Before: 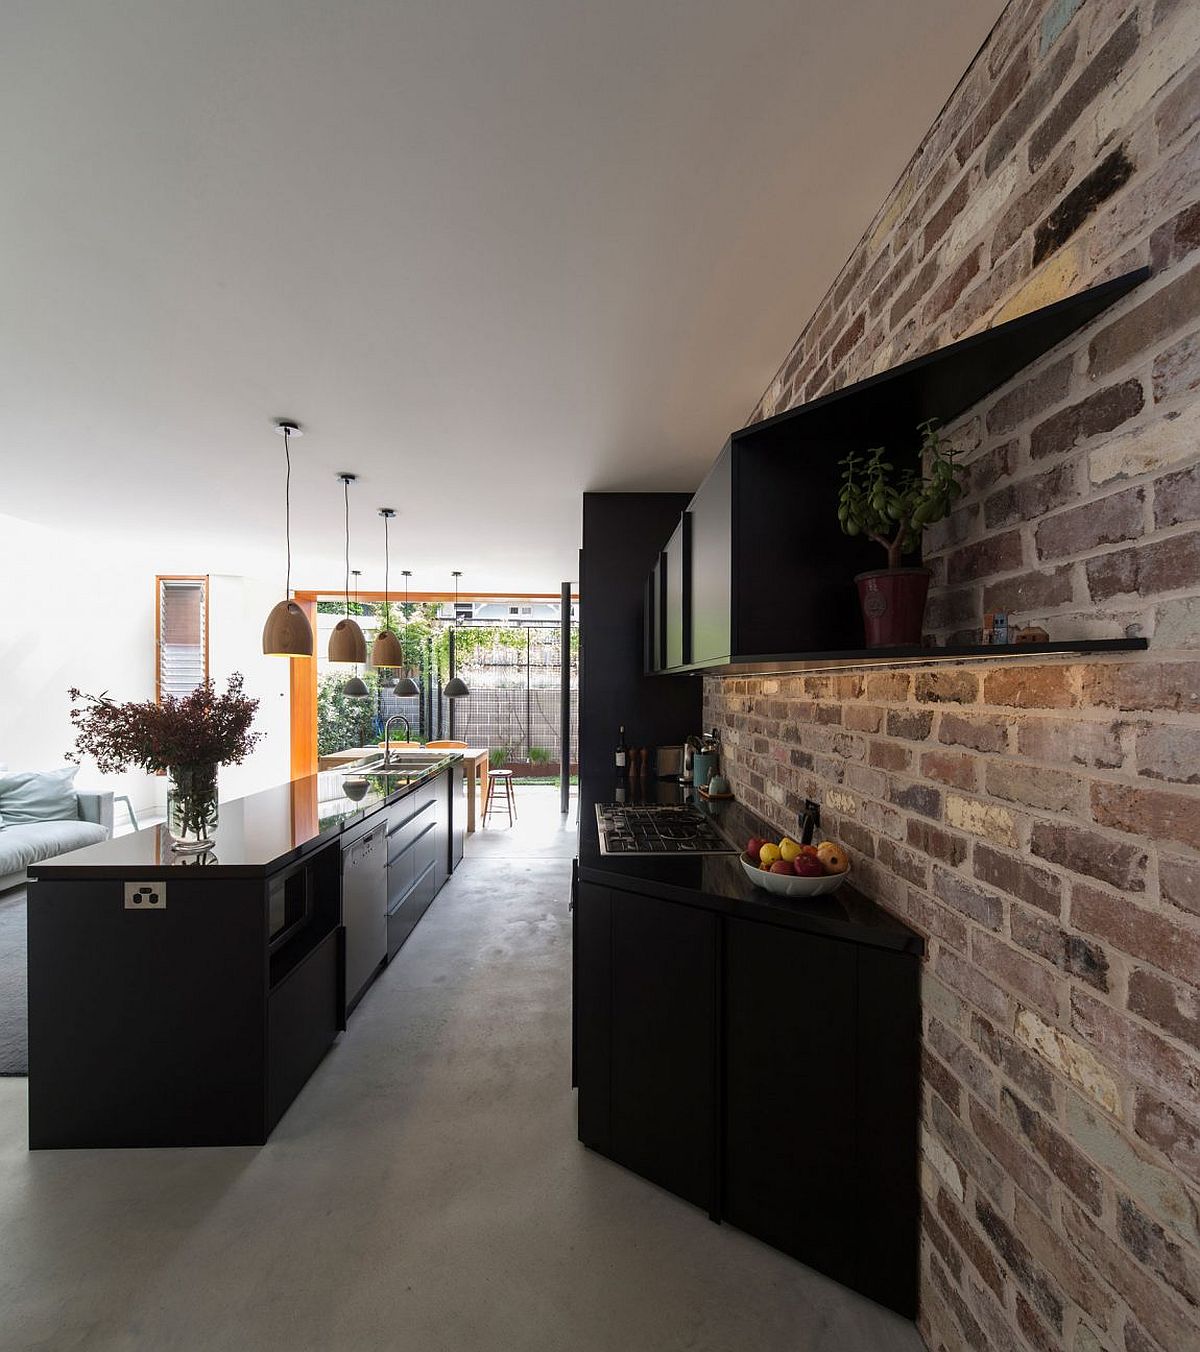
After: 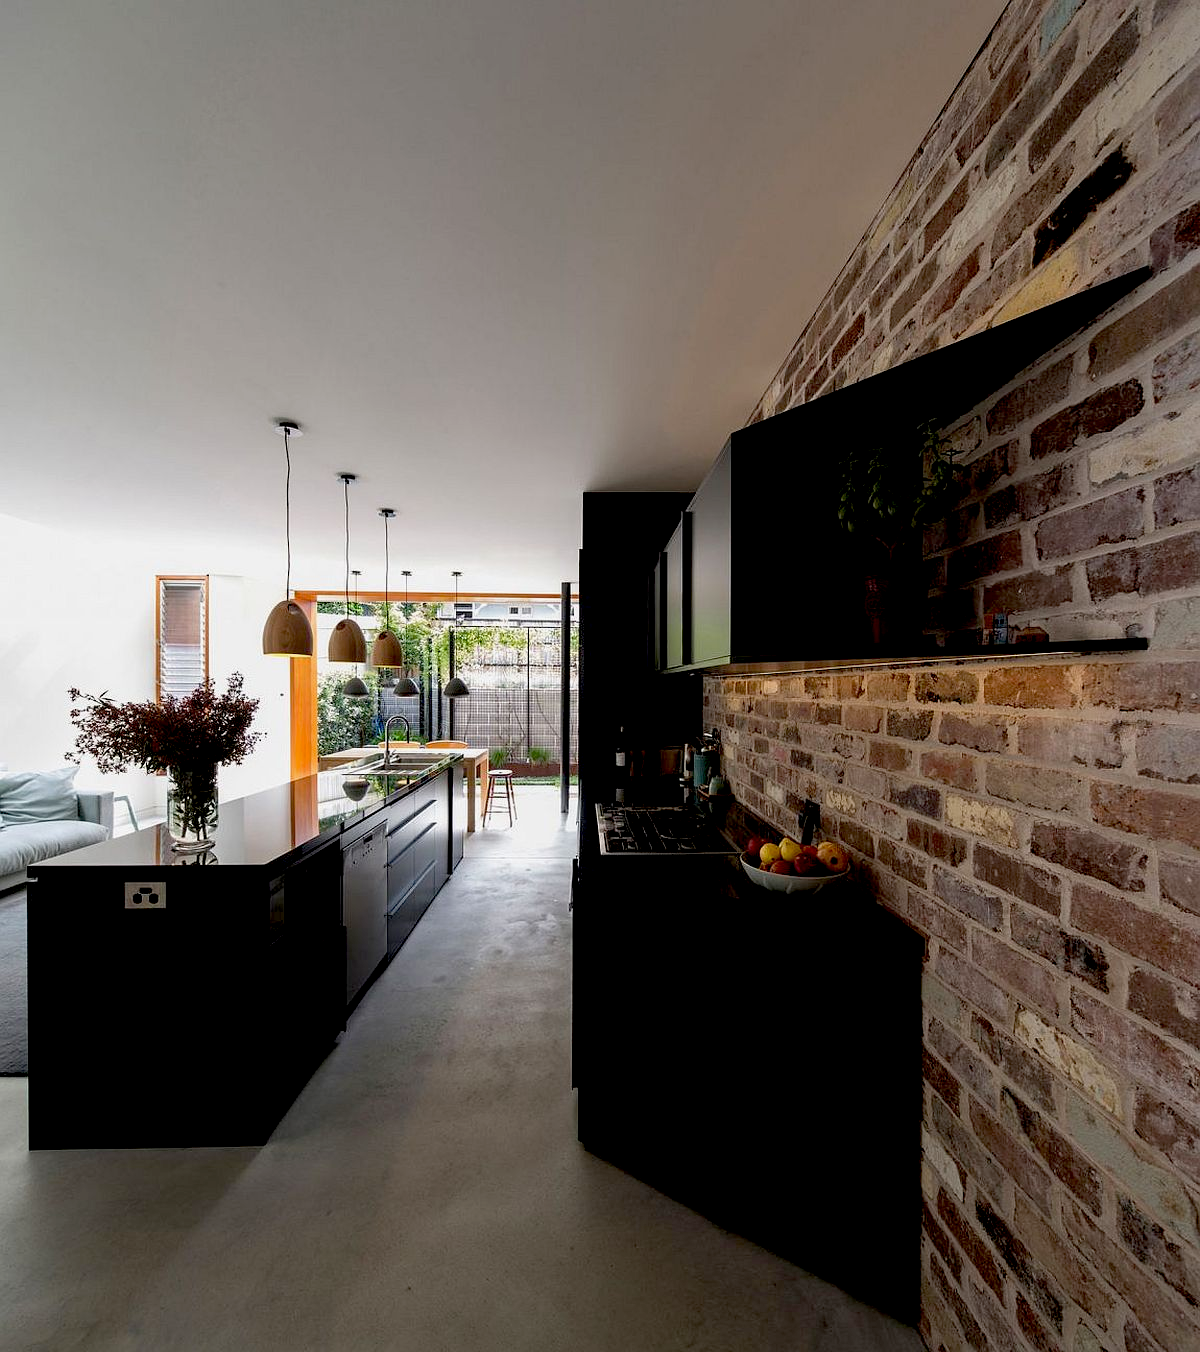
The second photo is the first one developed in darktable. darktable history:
exposure: black level correction 0.028, exposure -0.077 EV, compensate highlight preservation false
